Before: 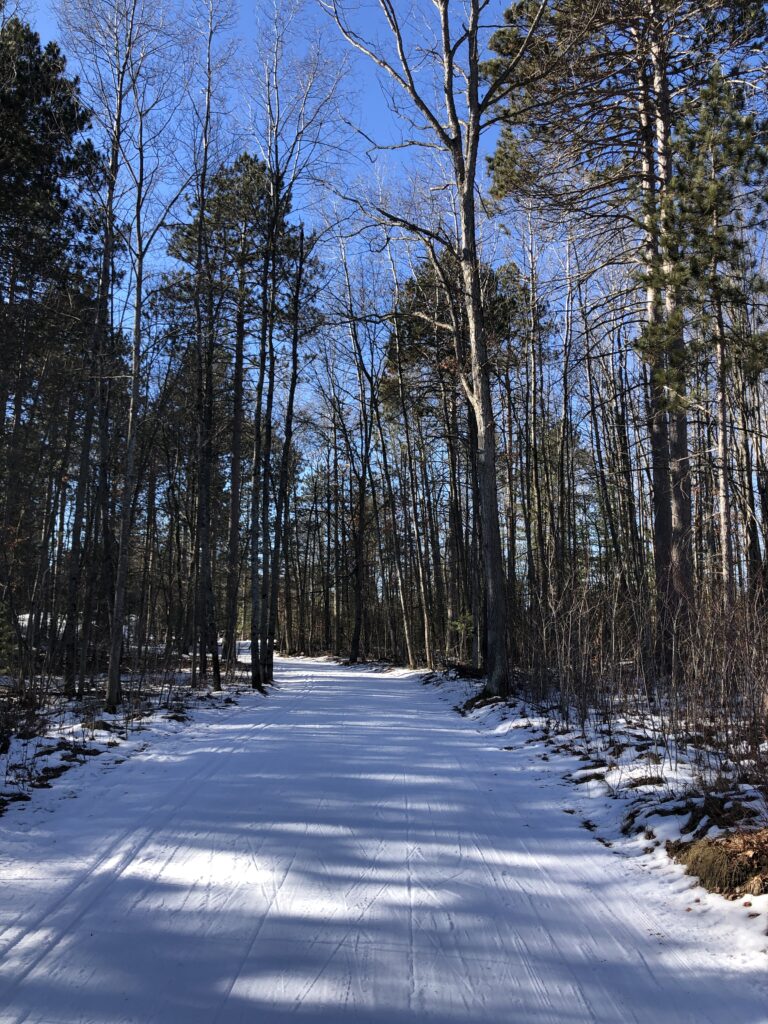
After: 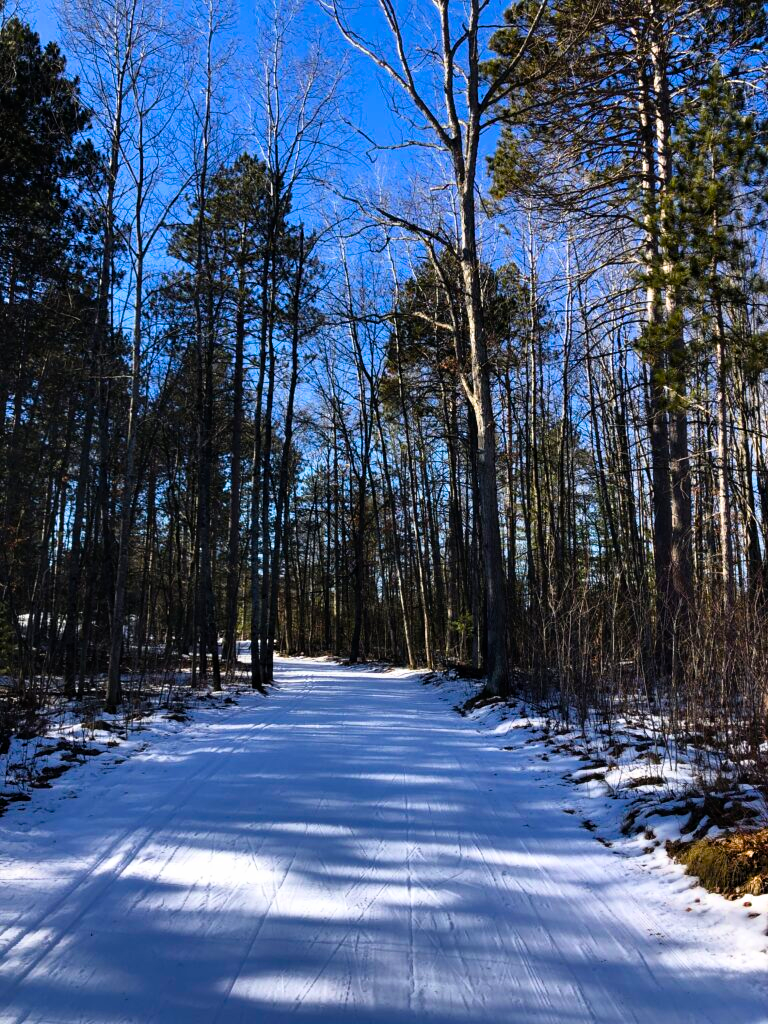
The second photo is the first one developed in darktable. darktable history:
filmic rgb: black relative exposure -11.35 EV, white relative exposure 3.22 EV, hardness 6.76, color science v6 (2022)
color balance rgb: linear chroma grading › global chroma 9%, perceptual saturation grading › global saturation 36%, perceptual saturation grading › shadows 35%, perceptual brilliance grading › global brilliance 15%, perceptual brilliance grading › shadows -35%, global vibrance 15%
